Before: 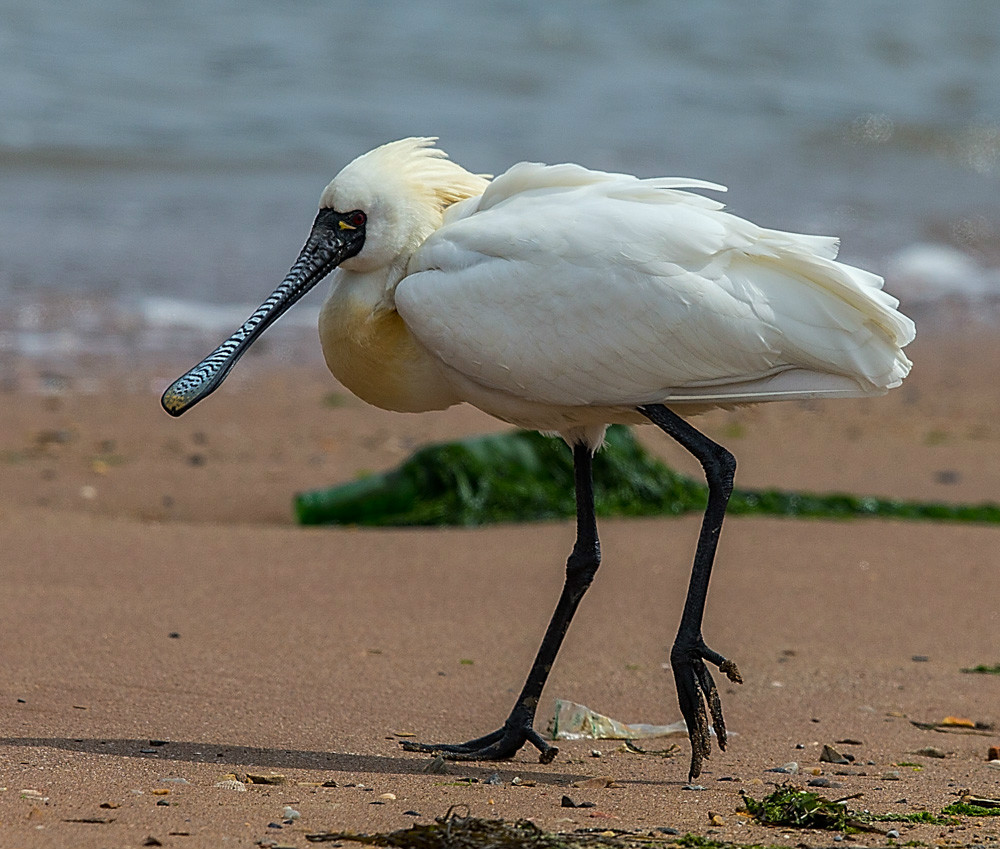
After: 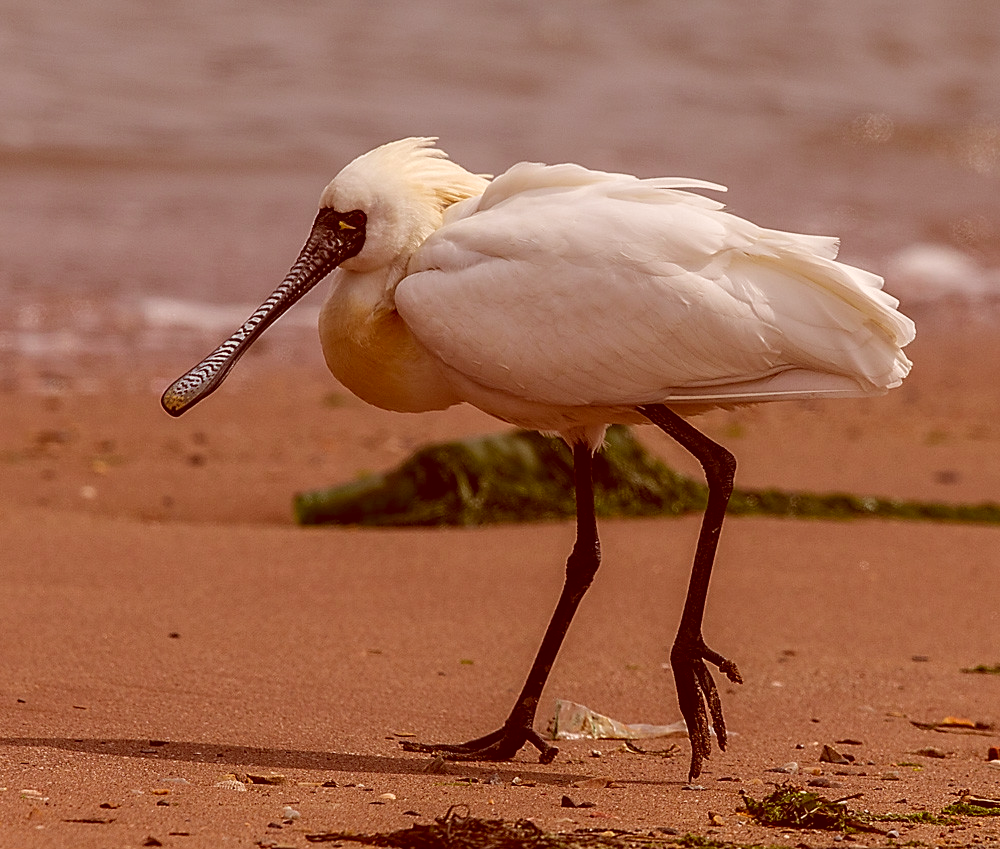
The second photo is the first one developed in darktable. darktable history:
color correction: highlights a* 9.18, highlights b* 8.93, shadows a* 39.36, shadows b* 39.5, saturation 0.812
exposure: compensate highlight preservation false
